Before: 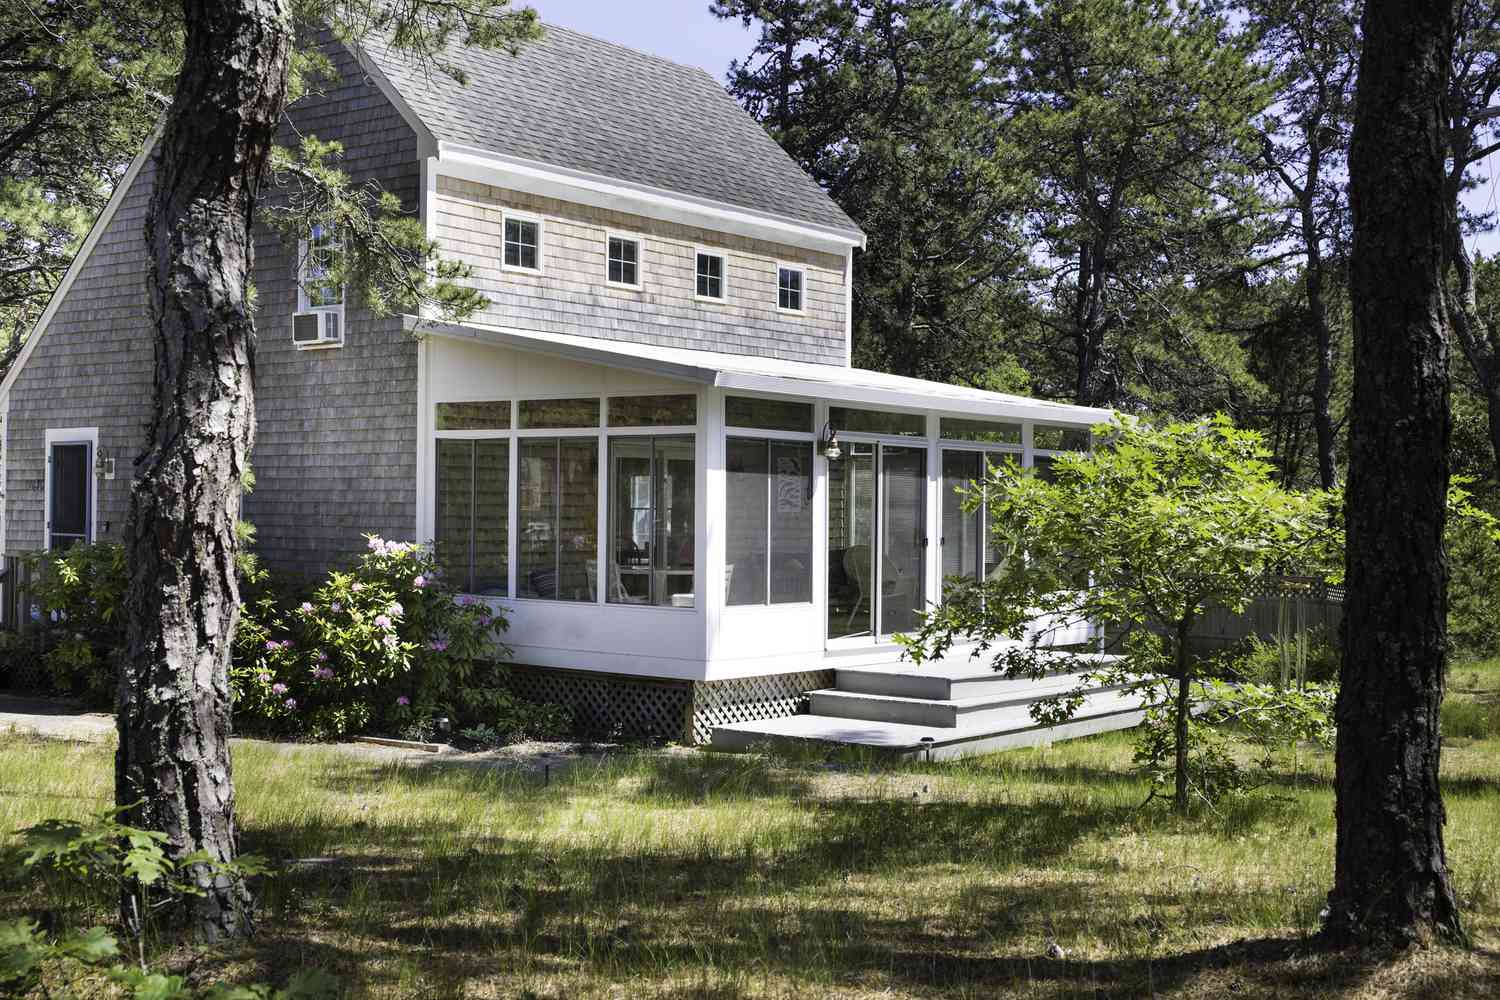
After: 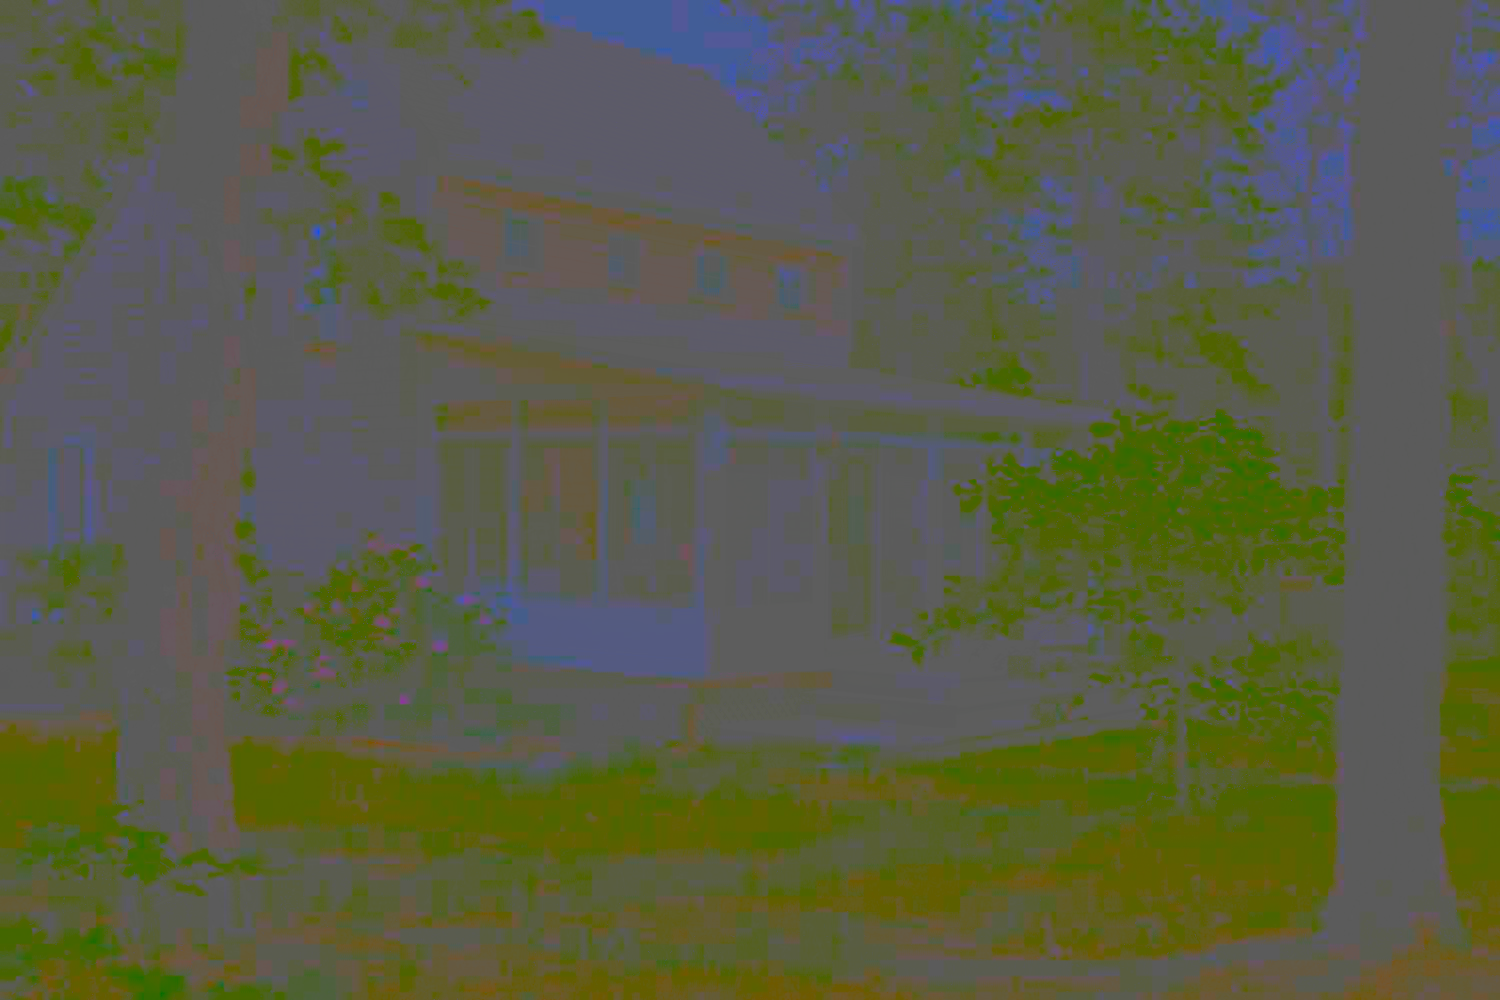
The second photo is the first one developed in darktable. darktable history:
haze removal: compatibility mode true
contrast brightness saturation: contrast -0.99, brightness -0.18, saturation 0.736
